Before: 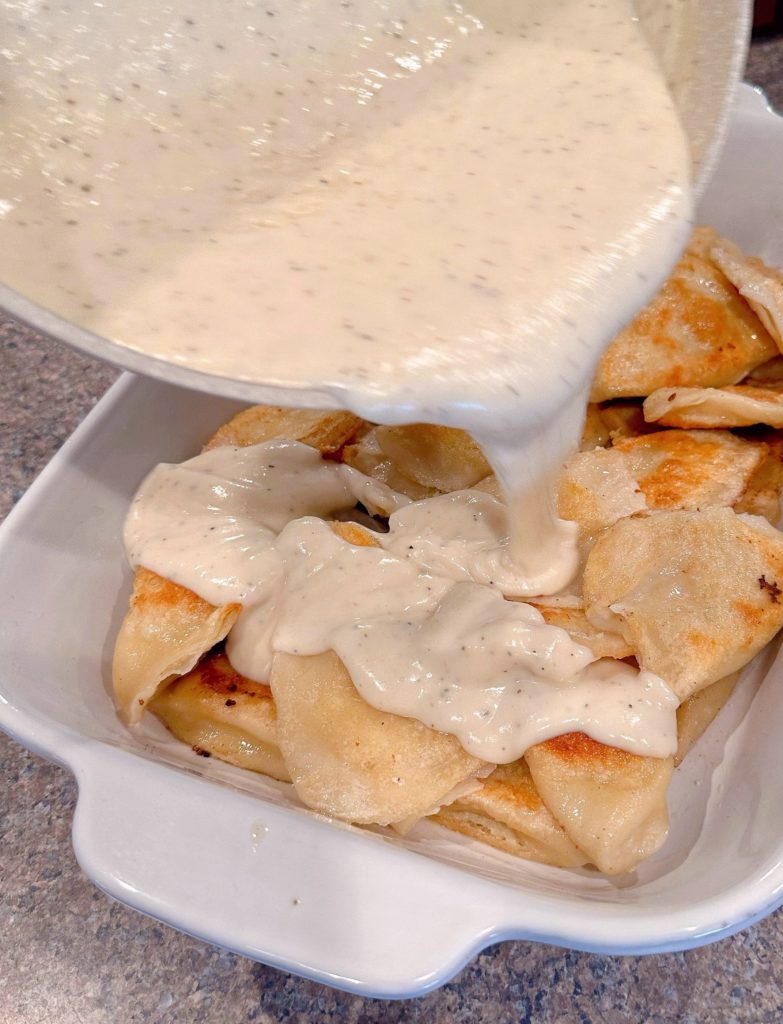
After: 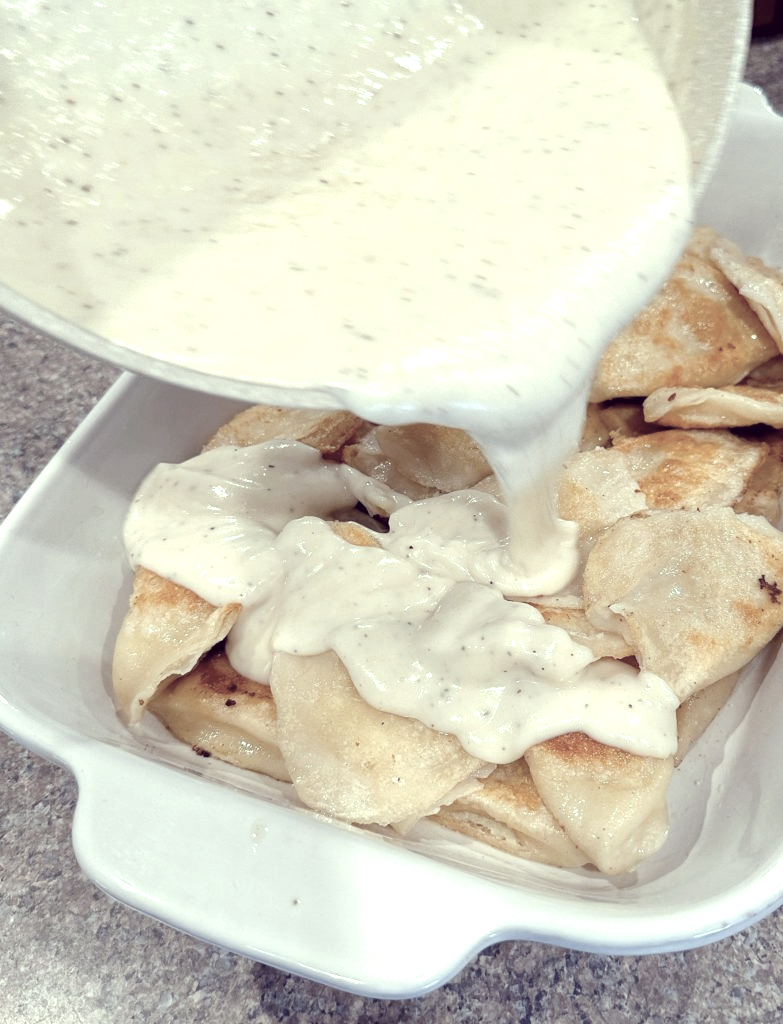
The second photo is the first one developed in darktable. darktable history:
color calibration: illuminant as shot in camera, x 0.358, y 0.373, temperature 4628.91 K
color correction: highlights a* -20.17, highlights b* 20.27, shadows a* 20.03, shadows b* -20.46, saturation 0.43
exposure: exposure 0.6 EV, compensate highlight preservation false
